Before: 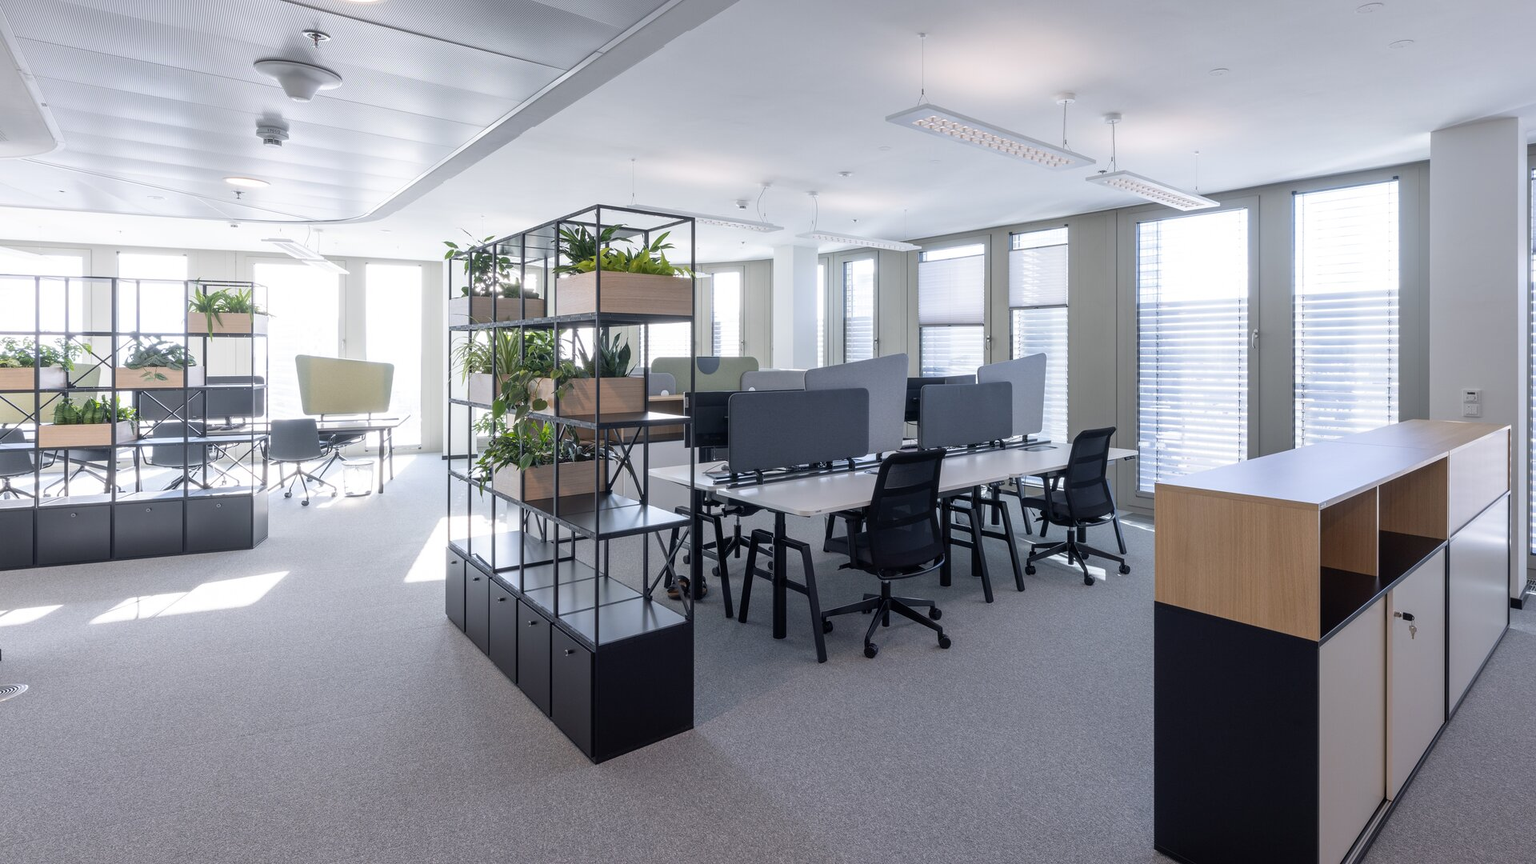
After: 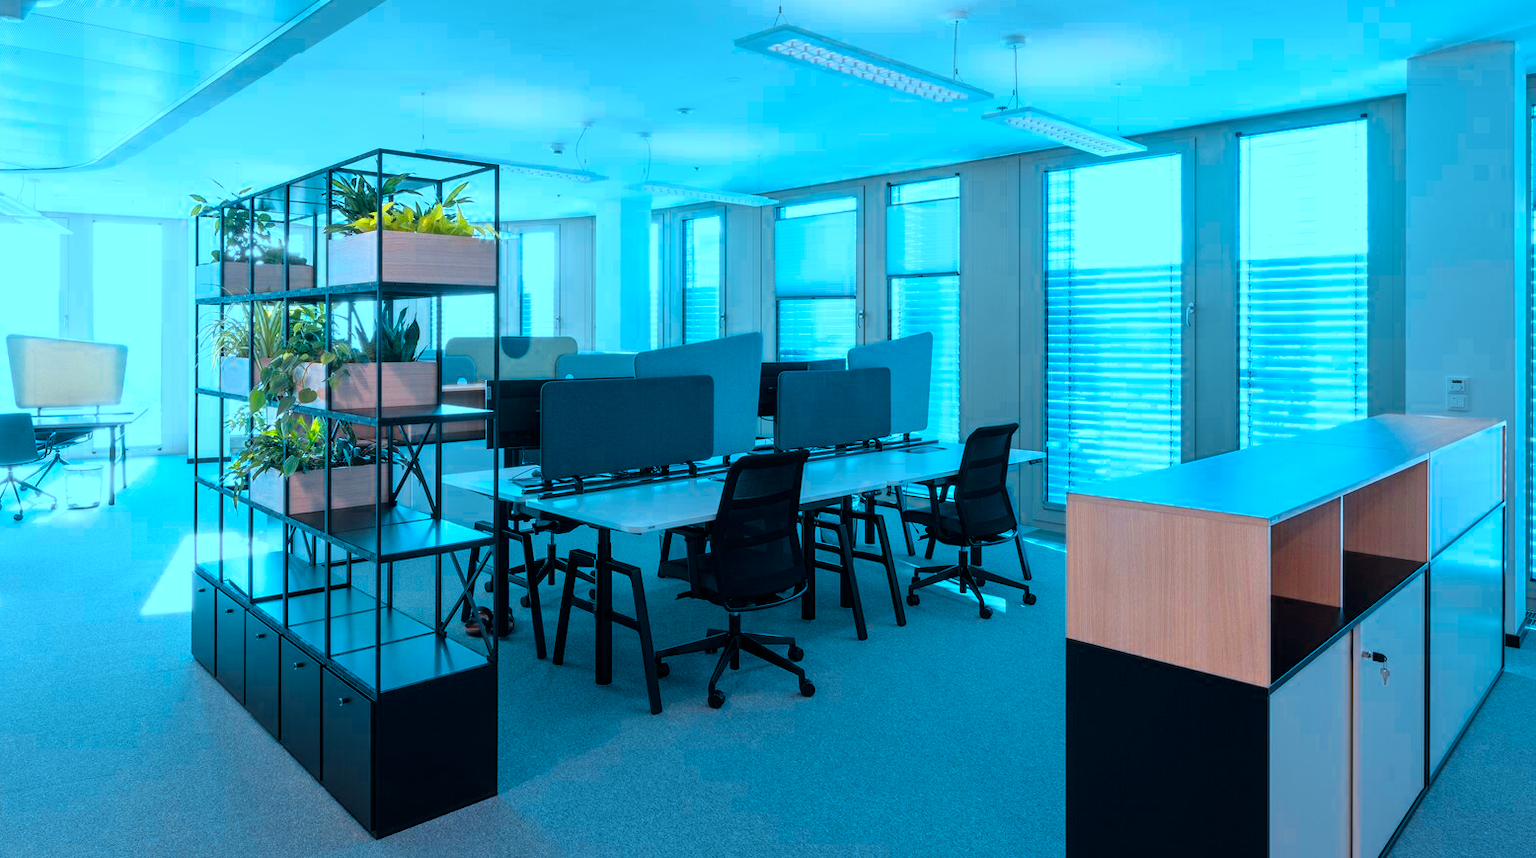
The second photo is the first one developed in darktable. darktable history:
crop: left 18.947%, top 9.777%, right 0.001%, bottom 9.604%
tone curve: curves: ch0 [(0, 0) (0.058, 0.037) (0.214, 0.183) (0.304, 0.288) (0.561, 0.554) (0.687, 0.677) (0.768, 0.768) (0.858, 0.861) (0.987, 0.945)]; ch1 [(0, 0) (0.172, 0.123) (0.312, 0.296) (0.432, 0.448) (0.471, 0.469) (0.502, 0.5) (0.521, 0.505) (0.565, 0.569) (0.663, 0.663) (0.703, 0.721) (0.857, 0.917) (1, 1)]; ch2 [(0, 0) (0.411, 0.424) (0.485, 0.497) (0.502, 0.5) (0.517, 0.511) (0.556, 0.562) (0.626, 0.594) (0.709, 0.661) (1, 1)], color space Lab, linked channels, preserve colors none
color calibration: output R [1.422, -0.35, -0.252, 0], output G [-0.238, 1.259, -0.084, 0], output B [-0.081, -0.196, 1.58, 0], output brightness [0.49, 0.671, -0.57, 0], illuminant as shot in camera, x 0.358, y 0.373, temperature 4628.91 K
color zones: curves: ch0 [(0, 0.5) (0.143, 0.5) (0.286, 0.5) (0.429, 0.5) (0.571, 0.5) (0.714, 0.476) (0.857, 0.5) (1, 0.5)]; ch2 [(0, 0.5) (0.143, 0.5) (0.286, 0.5) (0.429, 0.5) (0.571, 0.5) (0.714, 0.487) (0.857, 0.5) (1, 0.5)], mix 99.99%
tone equalizer: edges refinement/feathering 500, mask exposure compensation -1.57 EV, preserve details no
